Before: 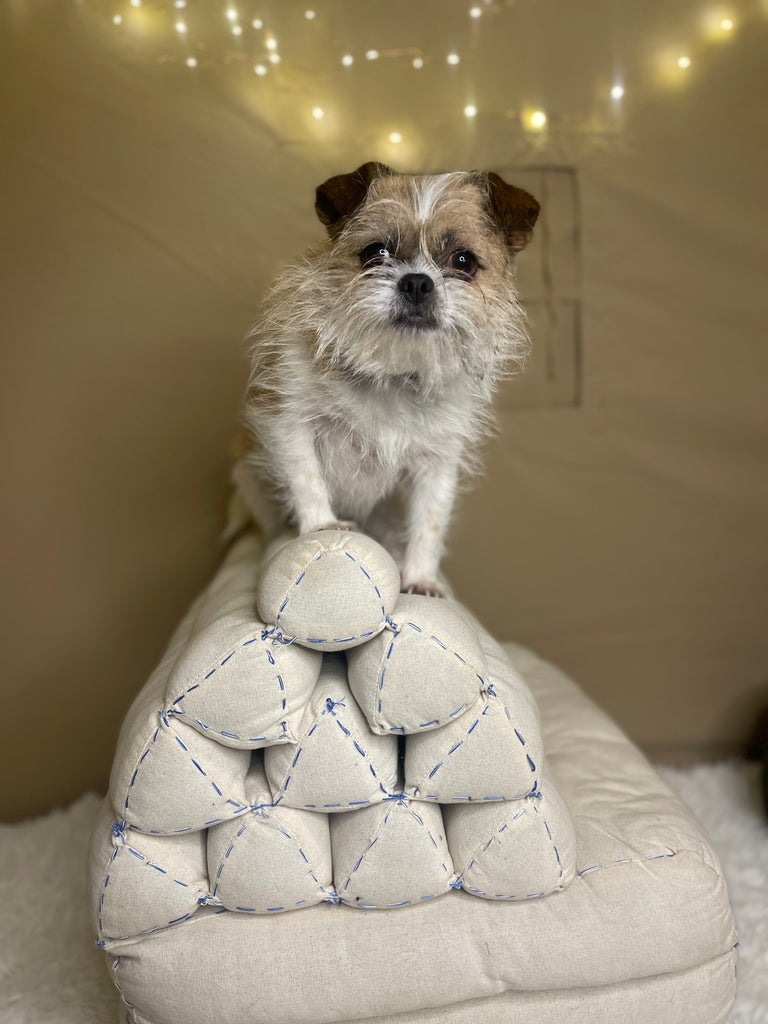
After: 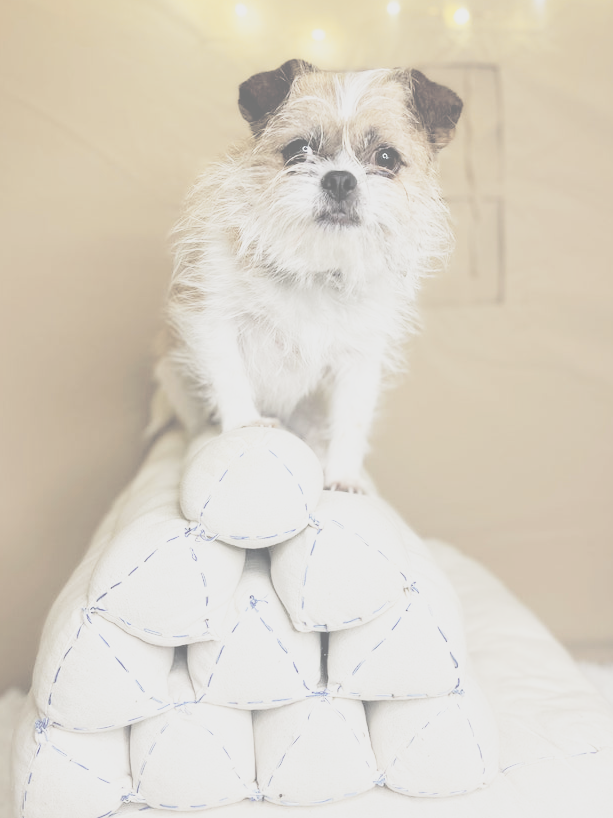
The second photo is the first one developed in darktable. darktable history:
contrast brightness saturation: contrast -0.32, brightness 0.75, saturation -0.78
crop and rotate: left 10.071%, top 10.071%, right 10.02%, bottom 10.02%
color balance rgb: linear chroma grading › global chroma 15%, perceptual saturation grading › global saturation 30%
base curve: curves: ch0 [(0, 0) (0.007, 0.004) (0.027, 0.03) (0.046, 0.07) (0.207, 0.54) (0.442, 0.872) (0.673, 0.972) (1, 1)], preserve colors none
